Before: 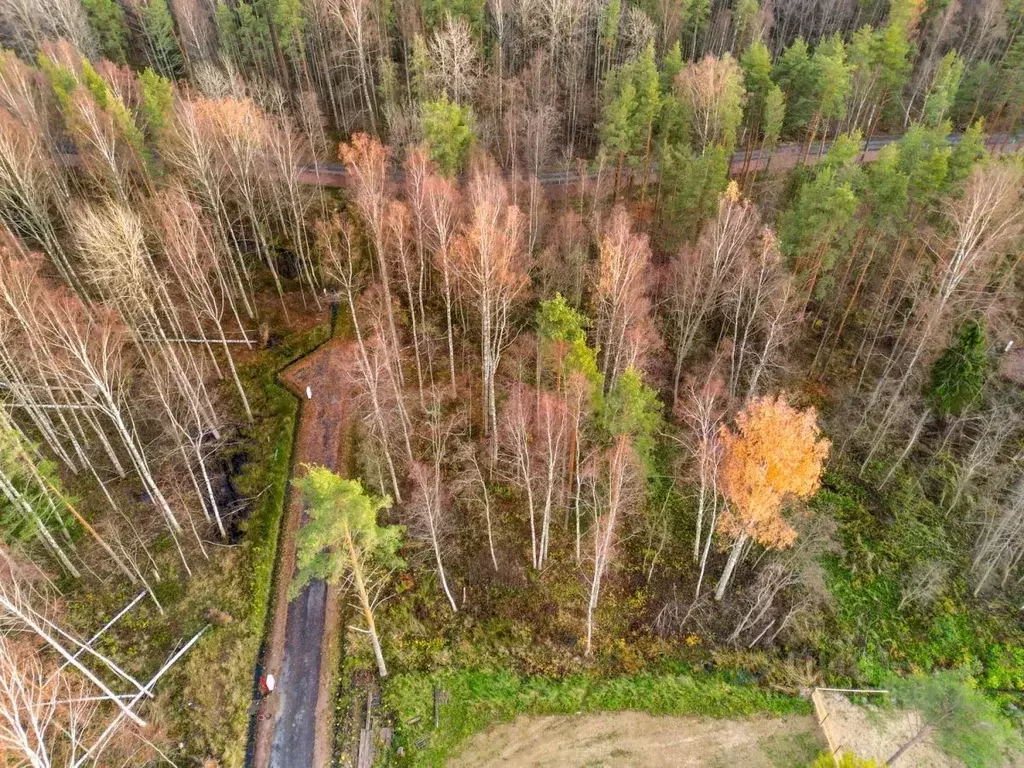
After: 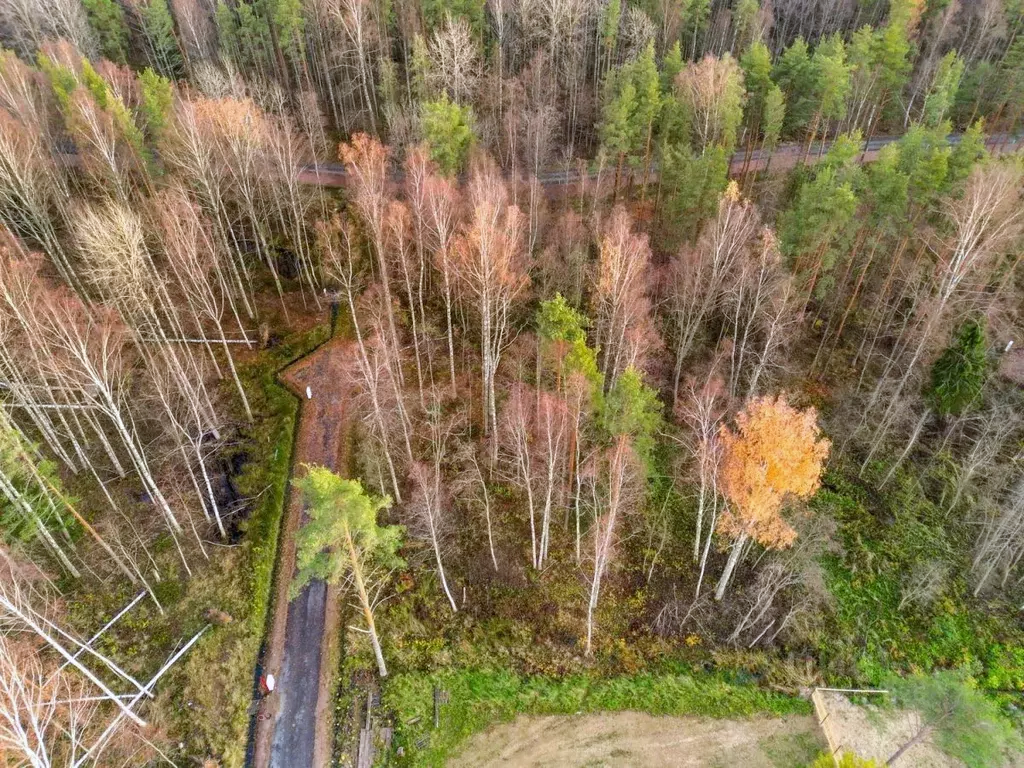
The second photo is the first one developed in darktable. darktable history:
white balance: red 0.976, blue 1.04
